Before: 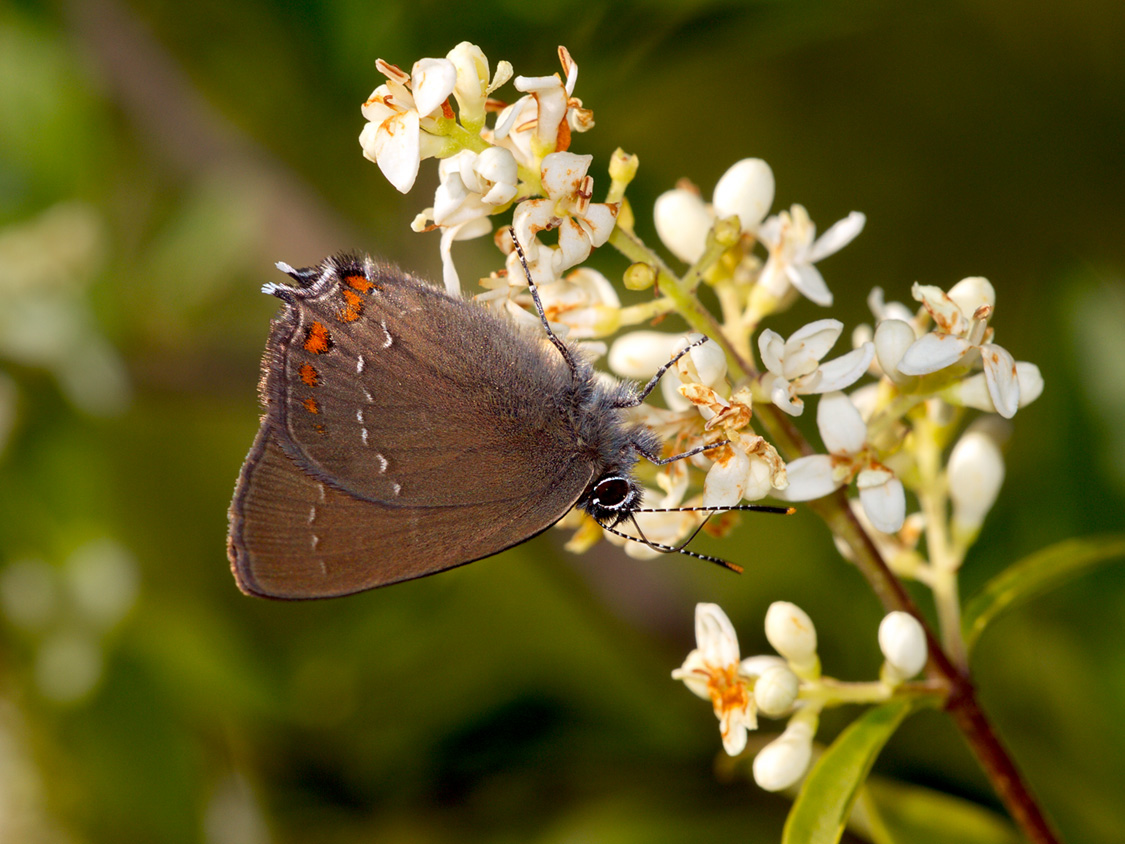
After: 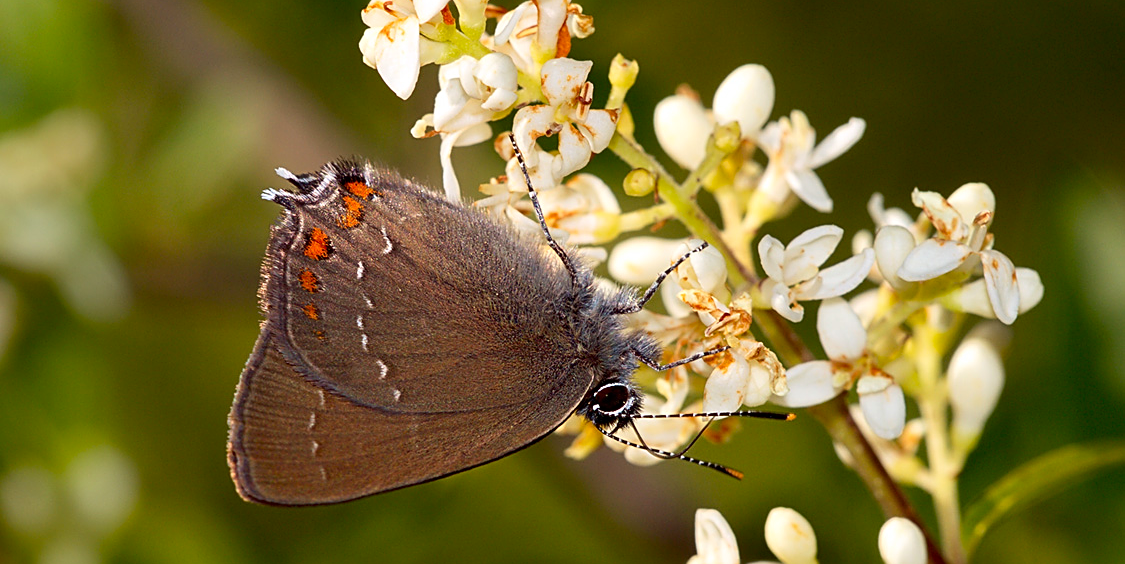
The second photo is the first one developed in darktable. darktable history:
contrast brightness saturation: contrast 0.102, brightness 0.027, saturation 0.089
sharpen: on, module defaults
crop: top 11.16%, bottom 21.959%
